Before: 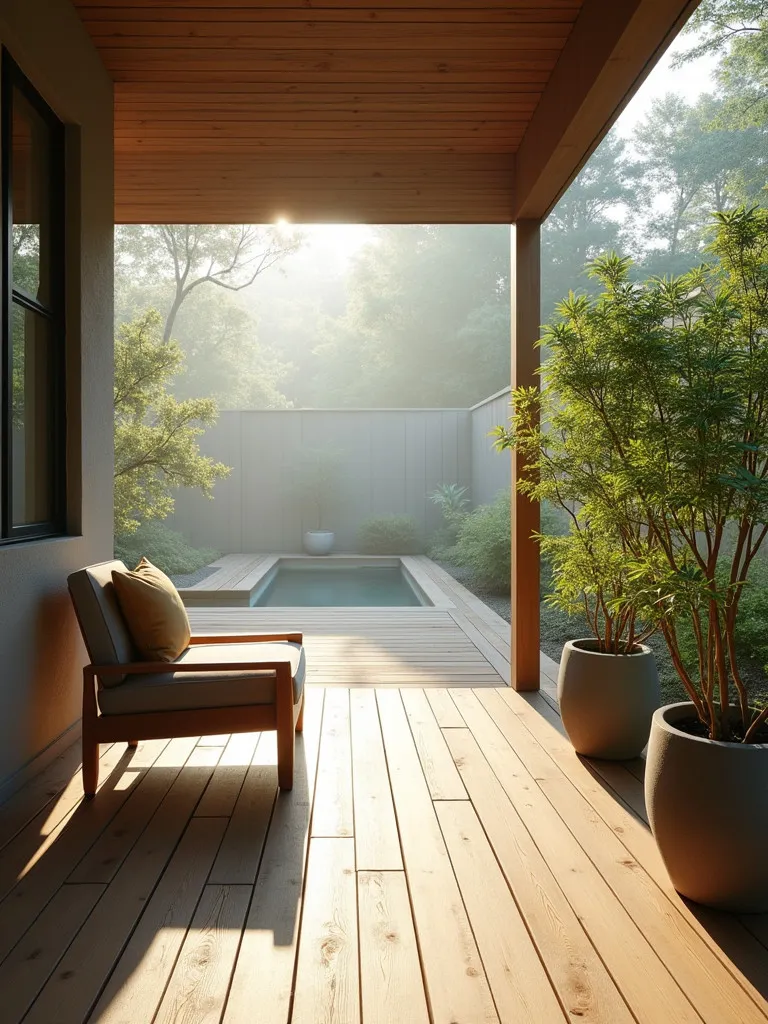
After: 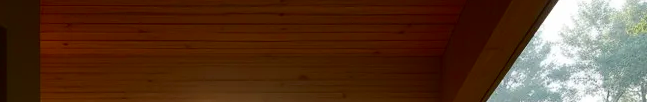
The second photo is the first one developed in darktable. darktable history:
contrast brightness saturation: contrast 0.19, brightness -0.11, saturation 0.21
crop and rotate: left 9.644%, top 9.491%, right 6.021%, bottom 80.509%
